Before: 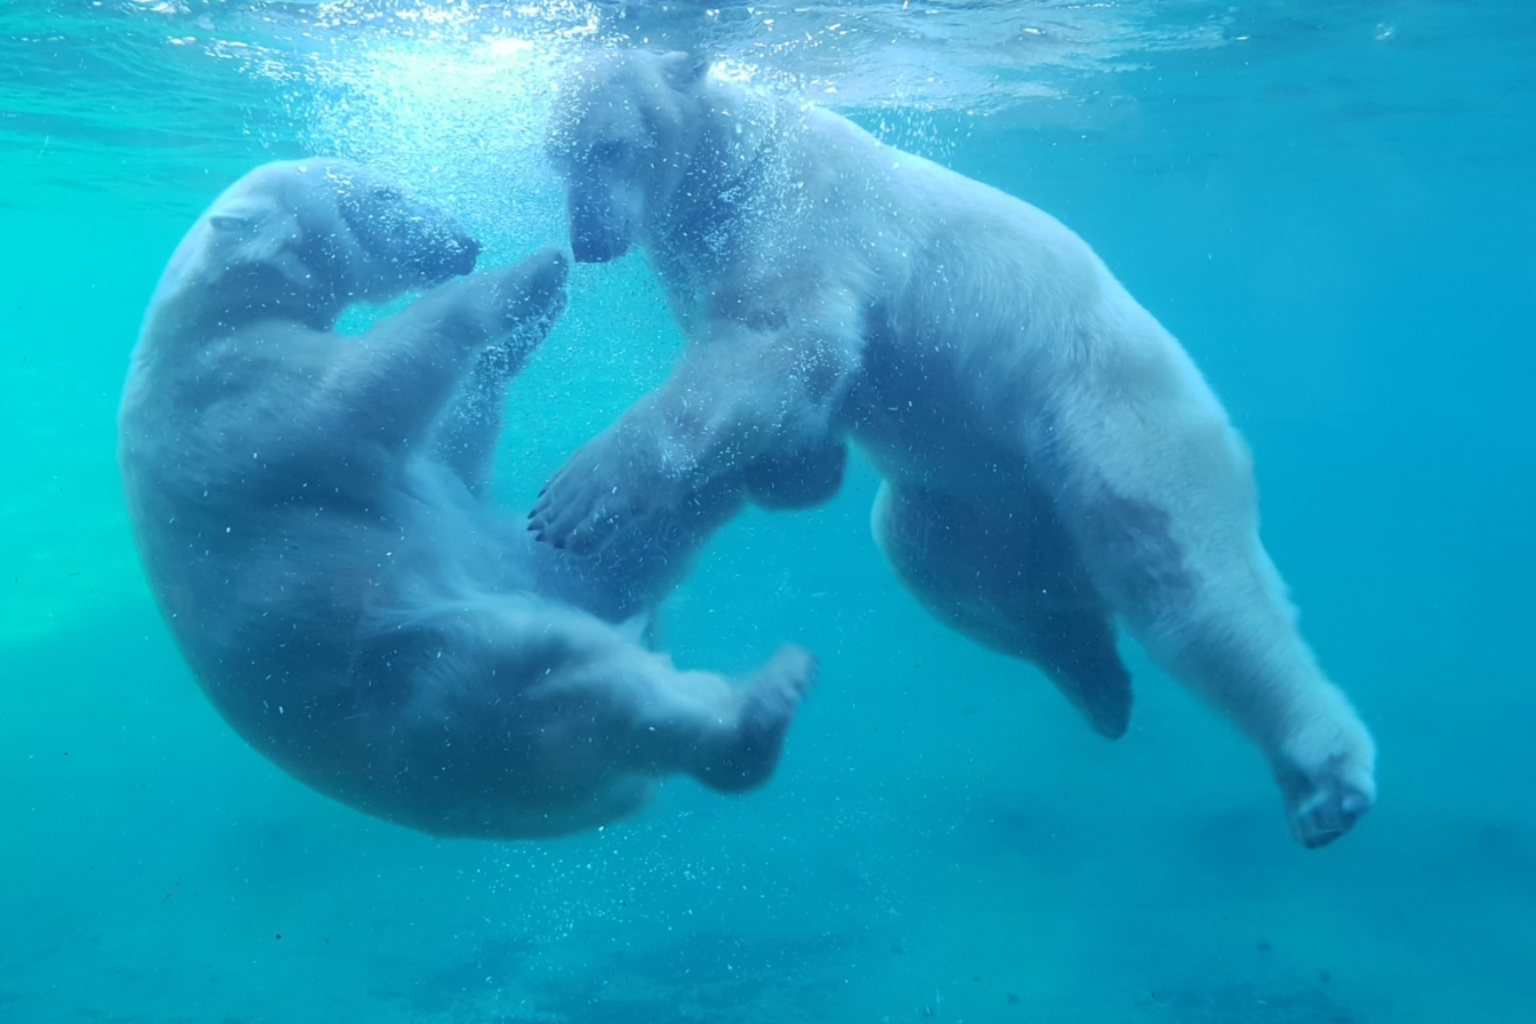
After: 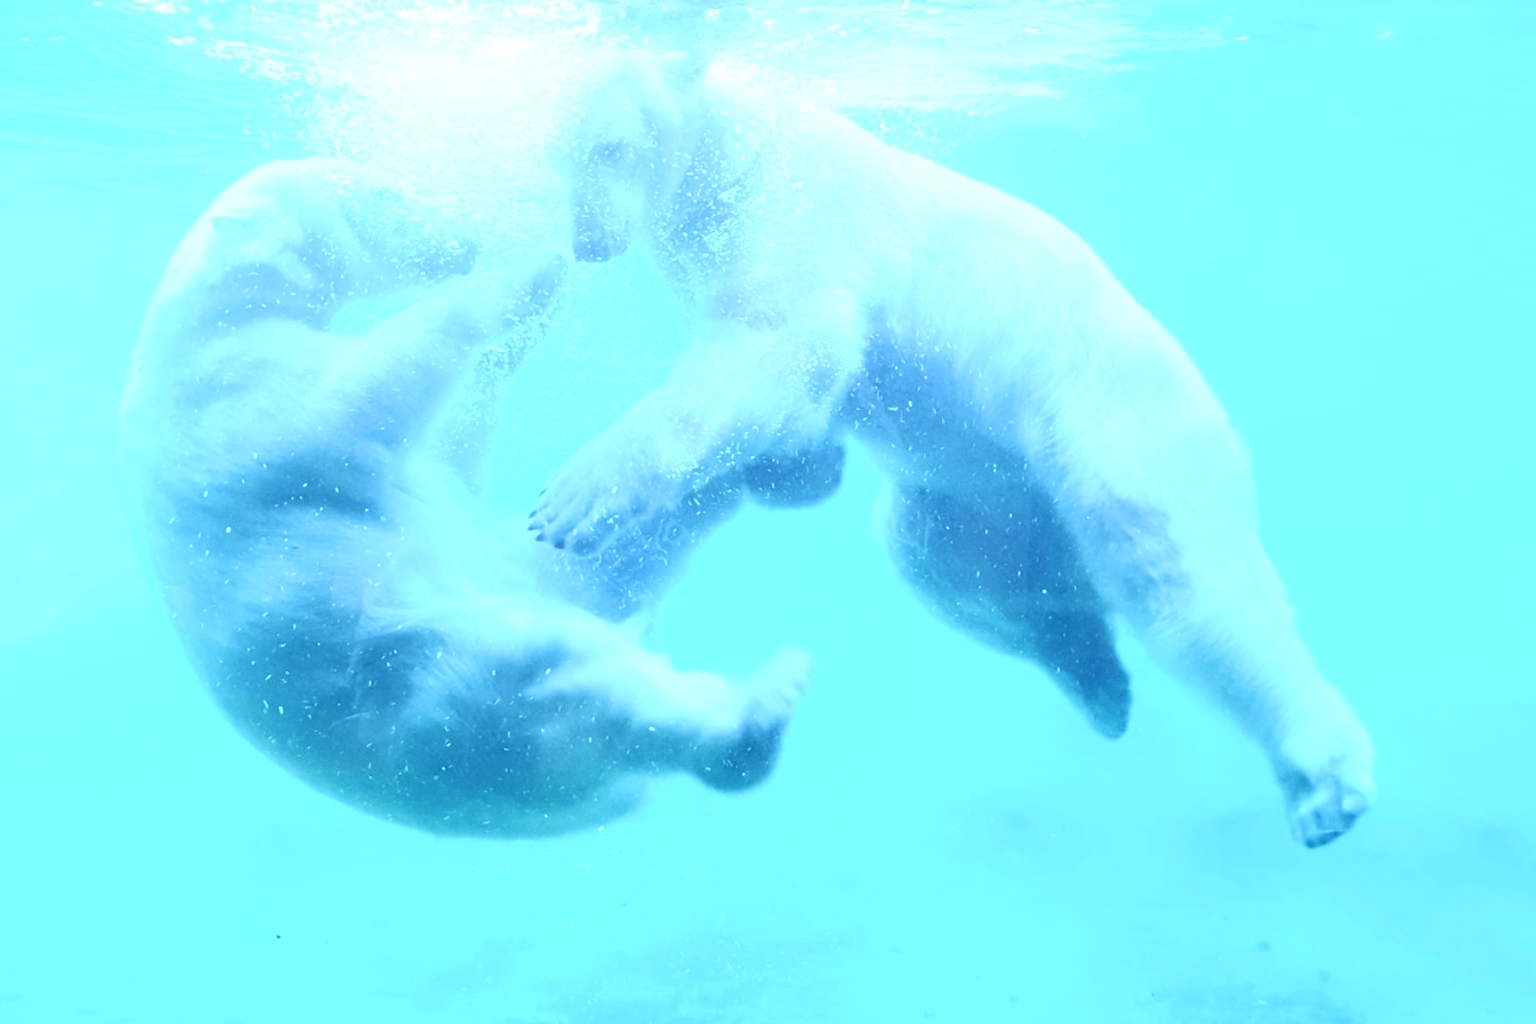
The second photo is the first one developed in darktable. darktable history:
contrast brightness saturation: contrast 0.39, brightness 0.53
base curve: curves: ch0 [(0, 0) (0.028, 0.03) (0.121, 0.232) (0.46, 0.748) (0.859, 0.968) (1, 1)], preserve colors none
tone equalizer: on, module defaults
